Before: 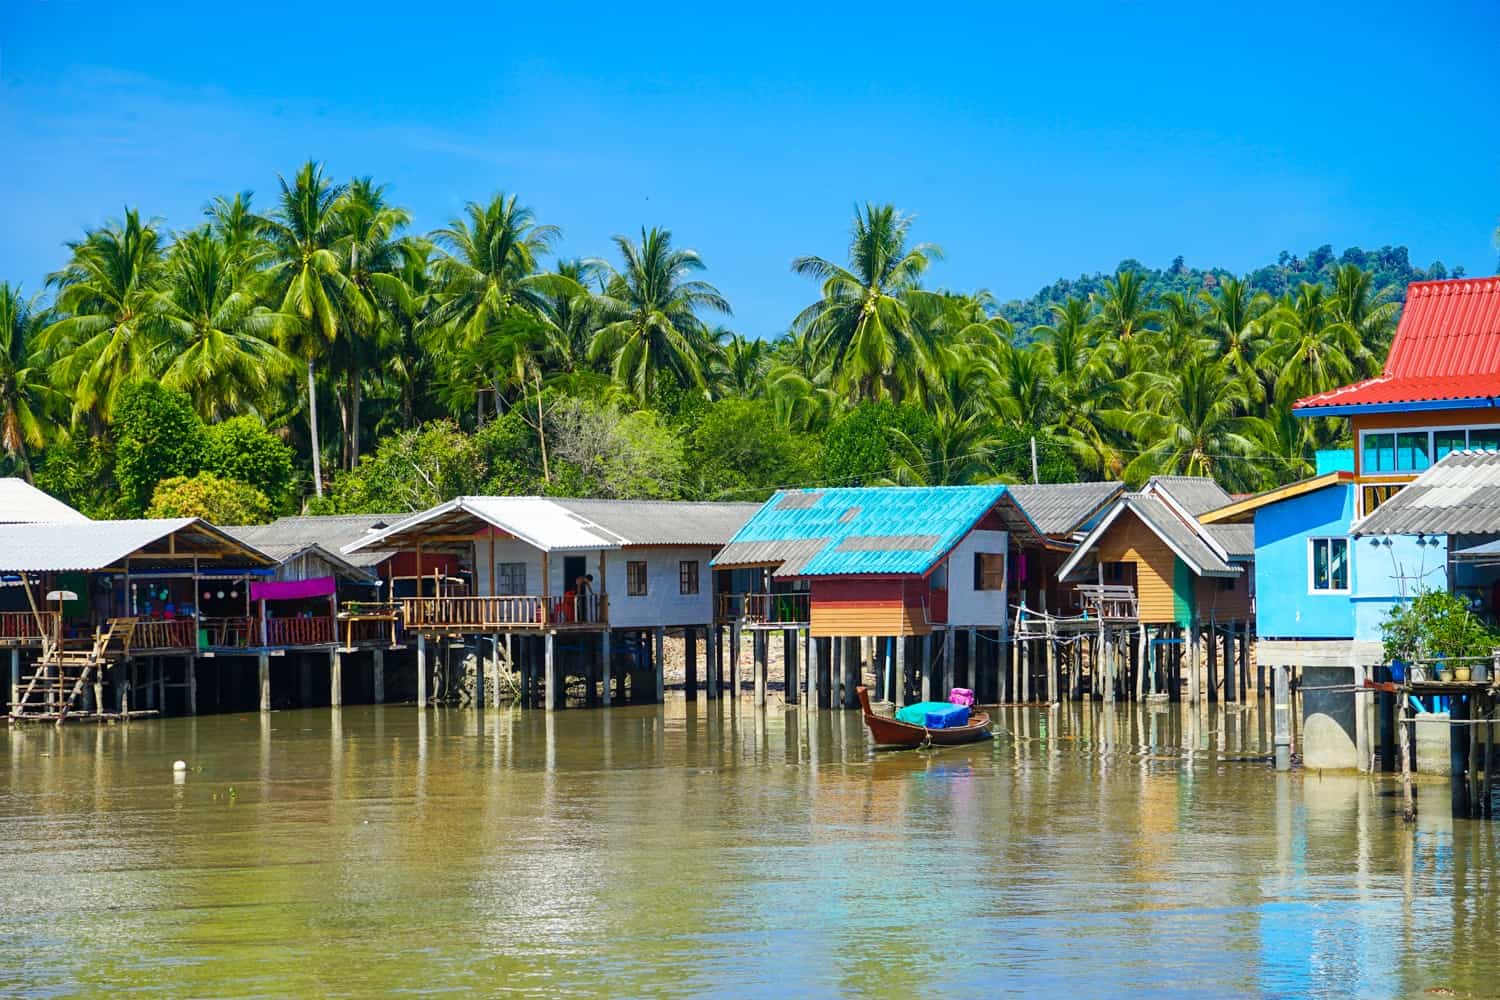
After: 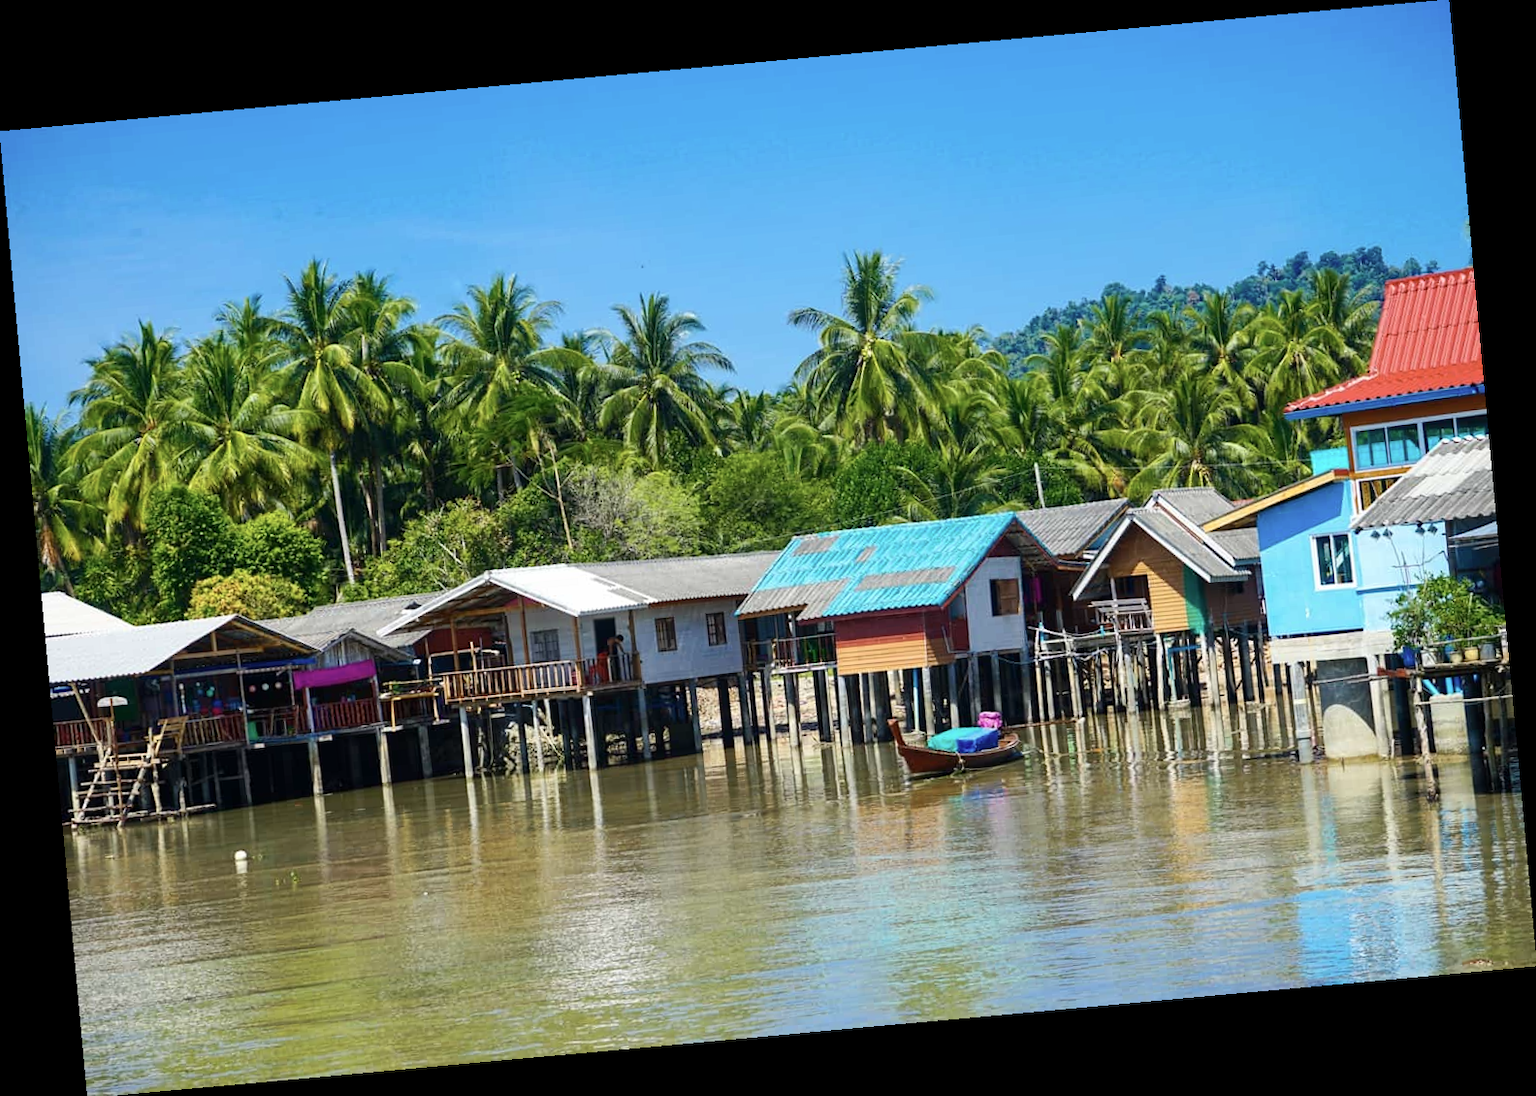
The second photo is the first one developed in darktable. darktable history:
contrast brightness saturation: contrast 0.11, saturation -0.17
rotate and perspective: rotation -5.2°, automatic cropping off
